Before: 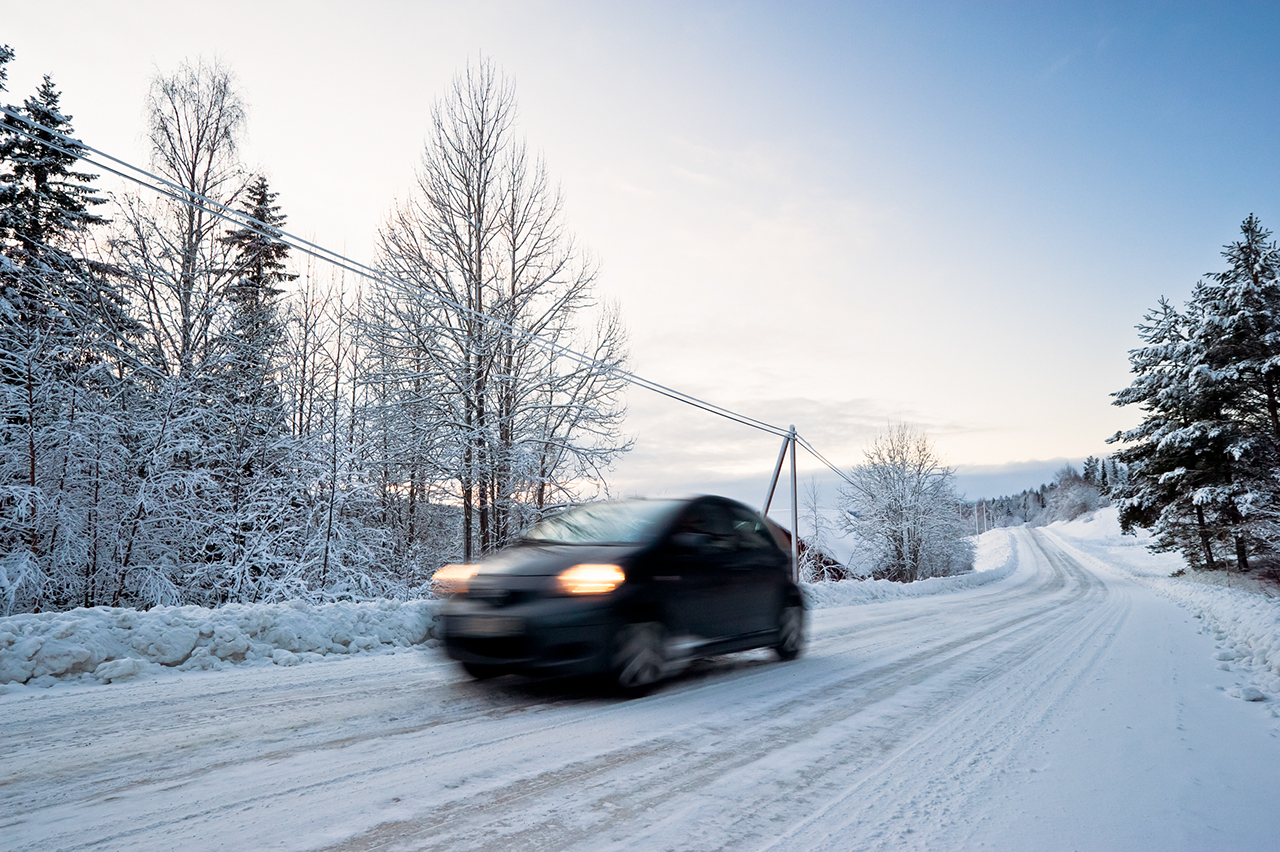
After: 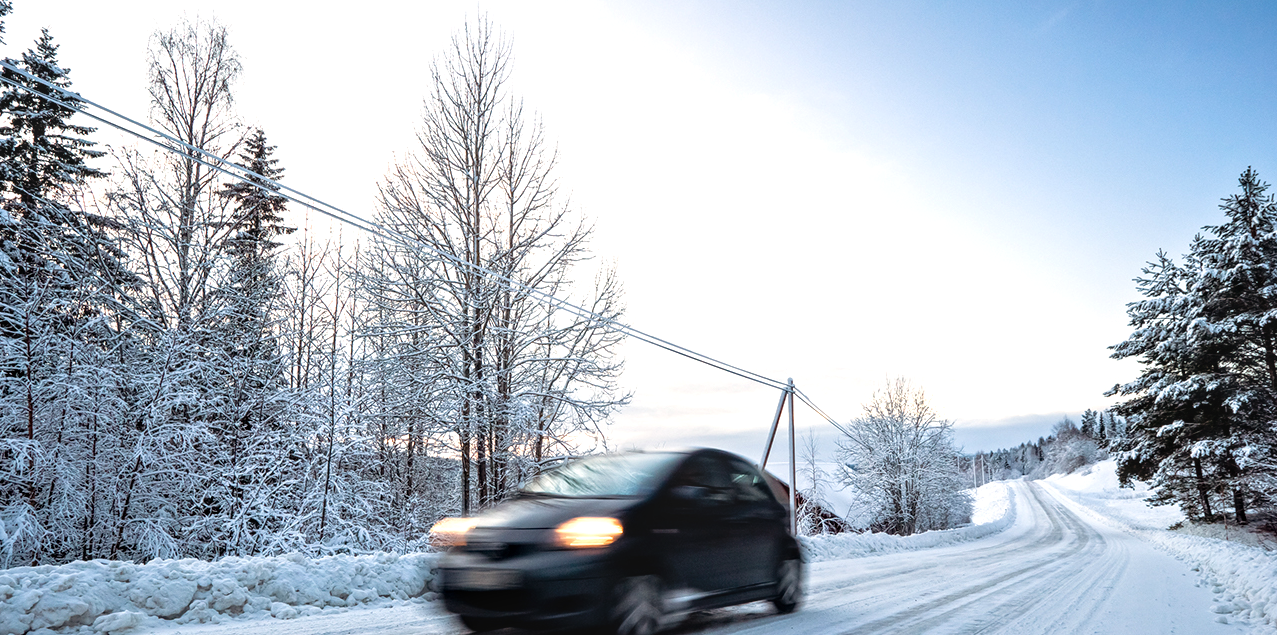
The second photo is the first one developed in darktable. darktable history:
crop: left 0.232%, top 5.566%, bottom 19.815%
tone equalizer: -8 EV -0.395 EV, -7 EV -0.383 EV, -6 EV -0.315 EV, -5 EV -0.208 EV, -3 EV 0.246 EV, -2 EV 0.311 EV, -1 EV 0.382 EV, +0 EV 0.398 EV
local contrast: on, module defaults
